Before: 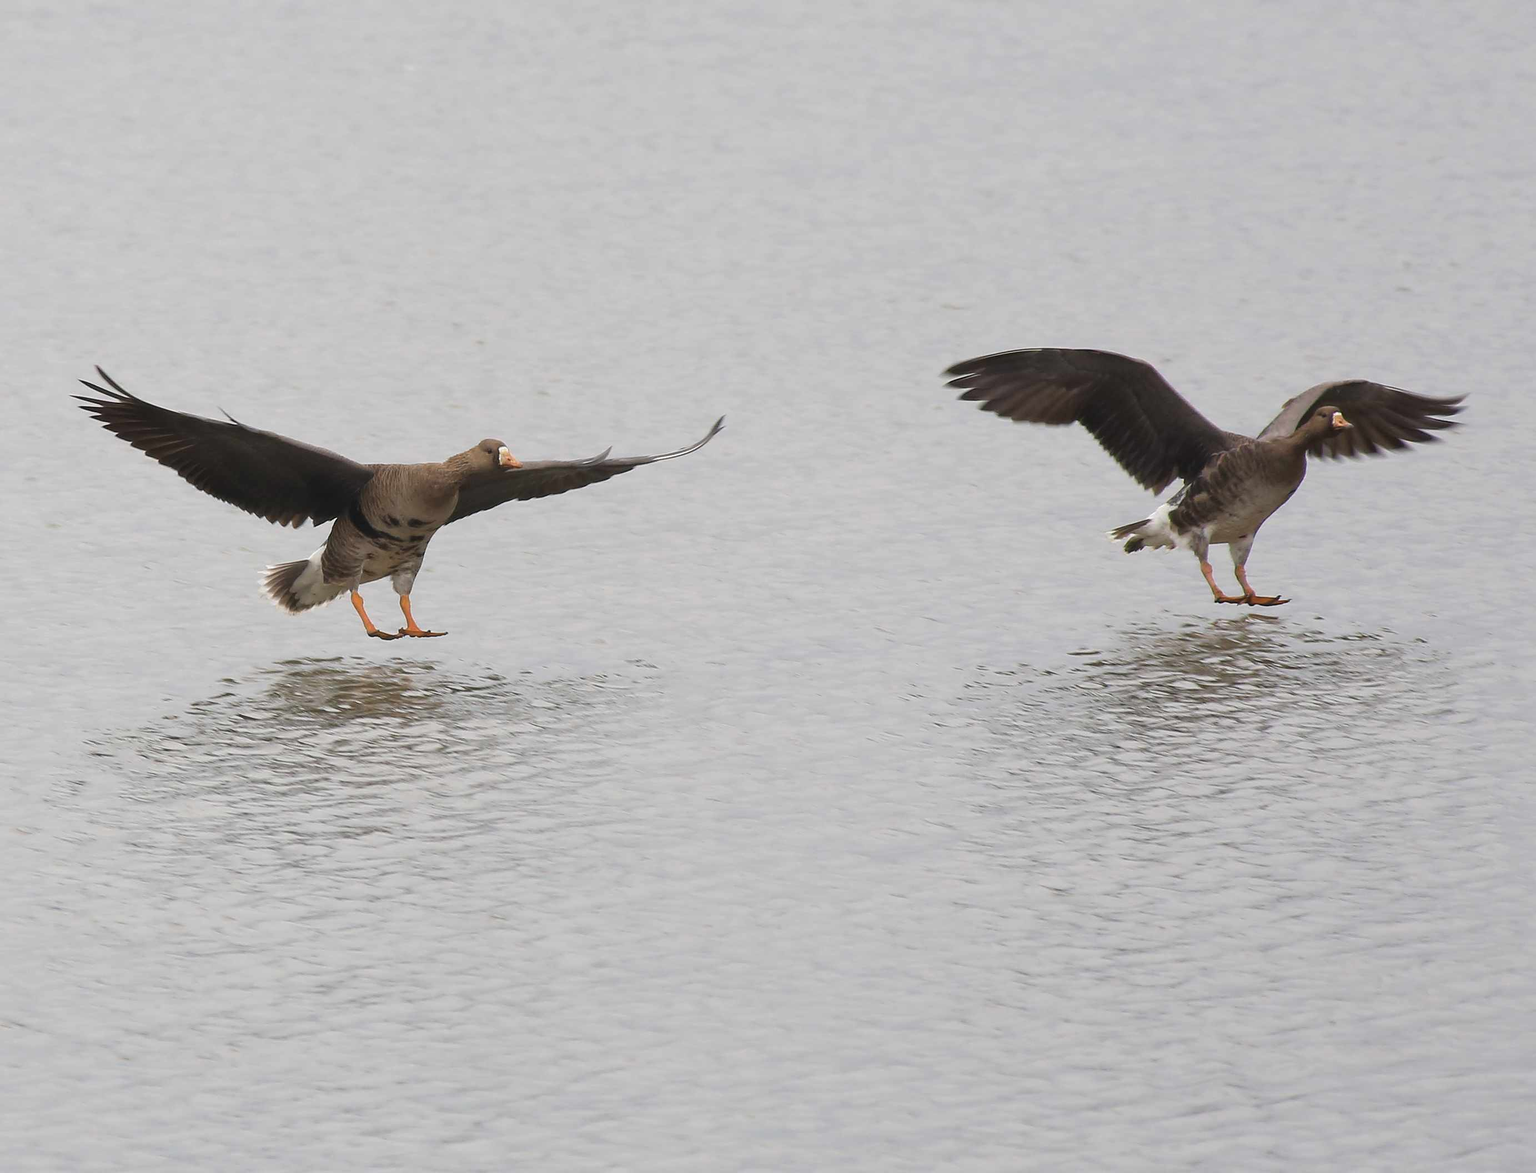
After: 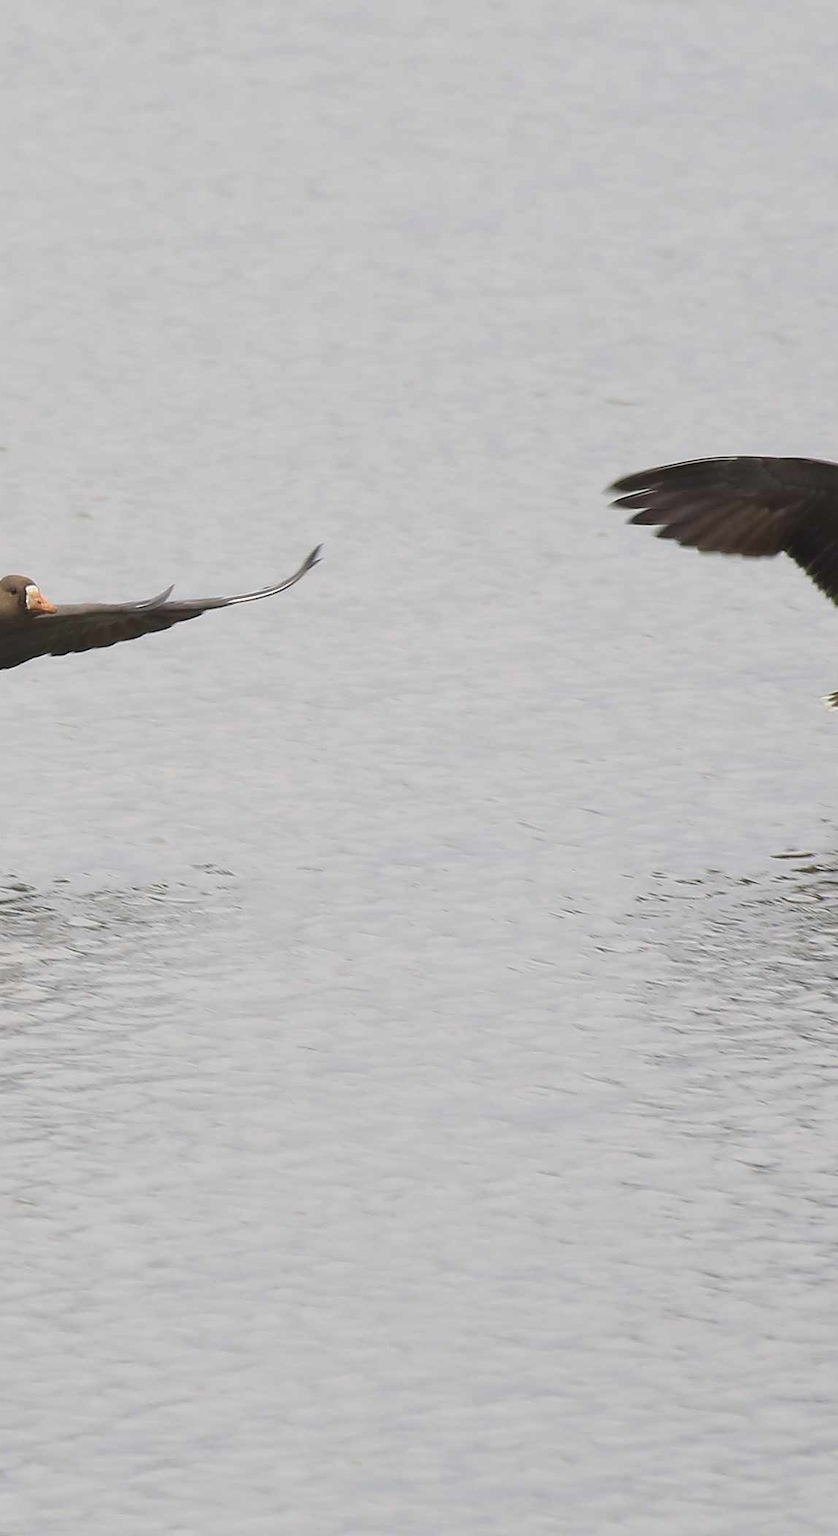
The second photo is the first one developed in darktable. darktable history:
tone equalizer: on, module defaults
crop: left 31.229%, right 27.105%
